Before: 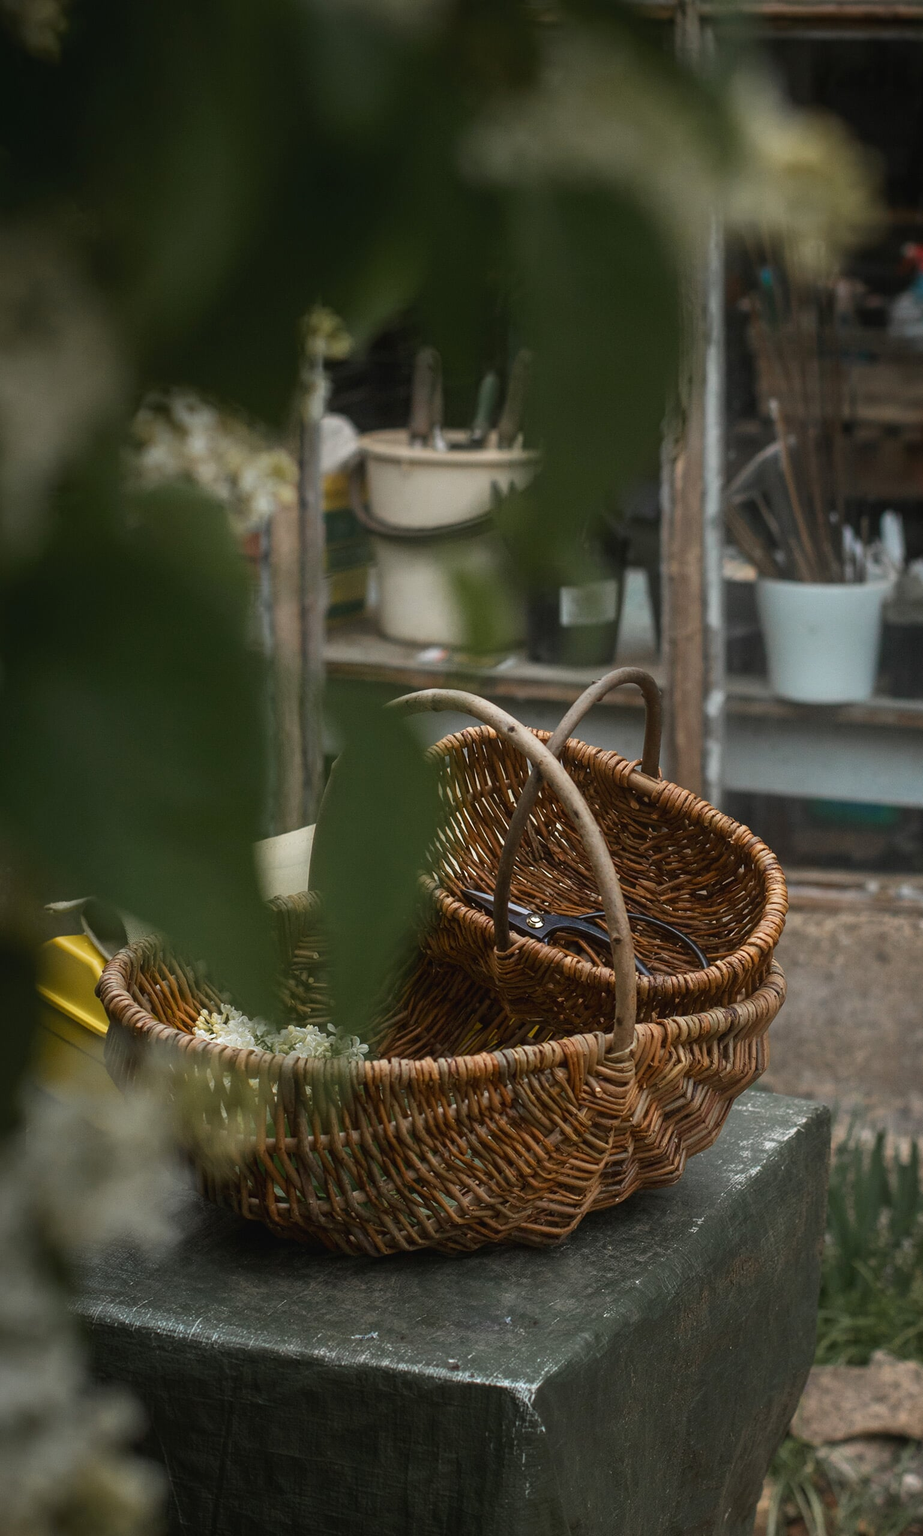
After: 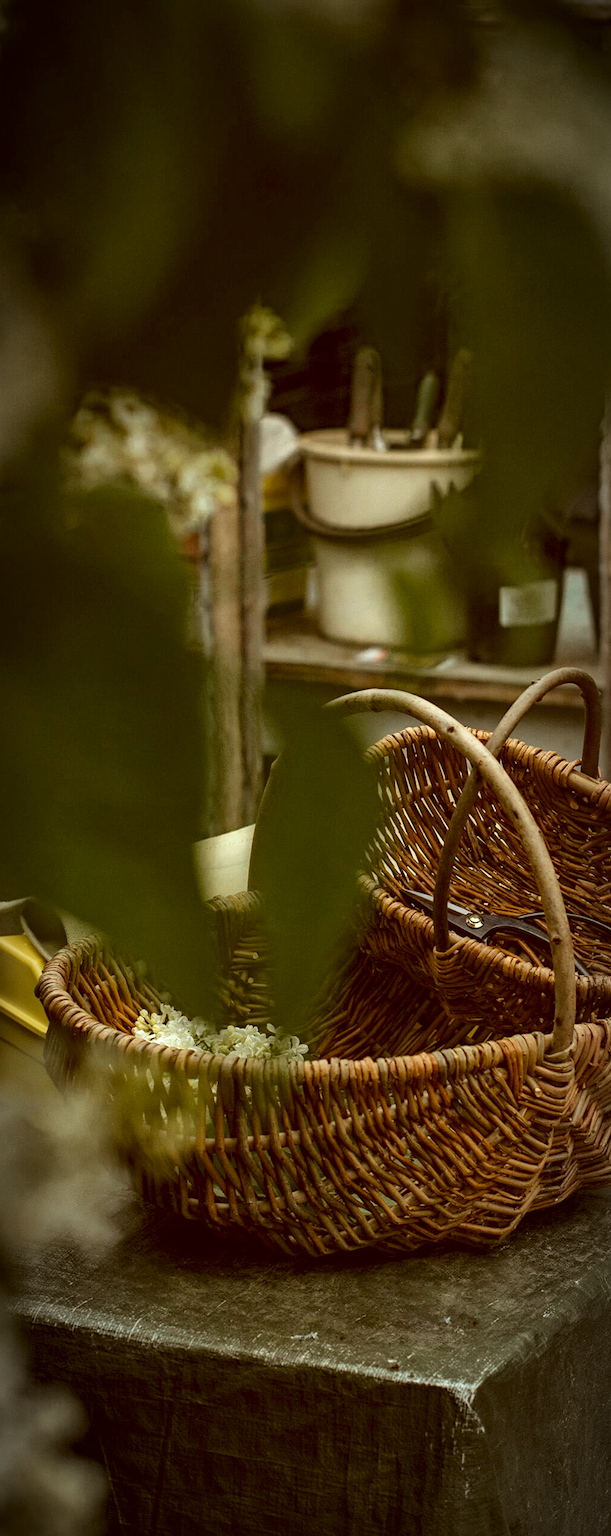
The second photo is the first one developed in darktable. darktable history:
local contrast: mode bilateral grid, contrast 20, coarseness 50, detail 149%, midtone range 0.2
exposure: compensate highlight preservation false
tone equalizer: on, module defaults
vignetting: fall-off radius 68.95%, automatic ratio true
crop and rotate: left 6.618%, right 27.08%
color correction: highlights a* -5.41, highlights b* 9.8, shadows a* 9.96, shadows b* 24.11
haze removal: compatibility mode true
